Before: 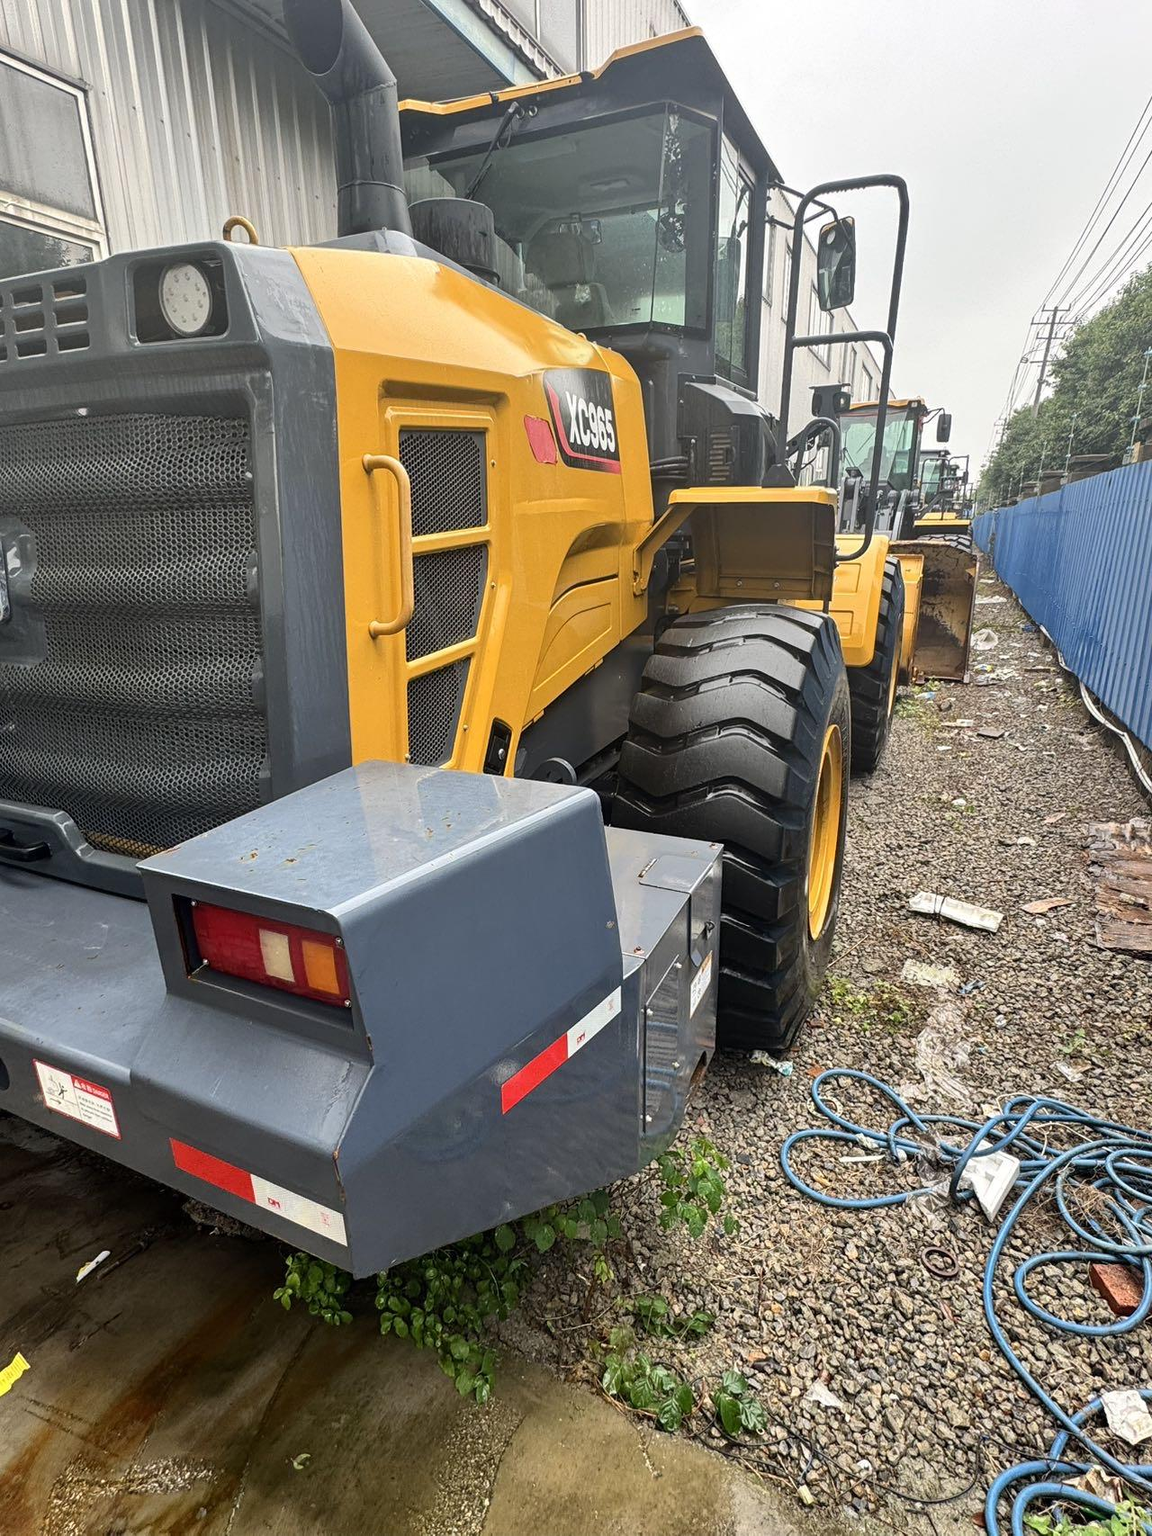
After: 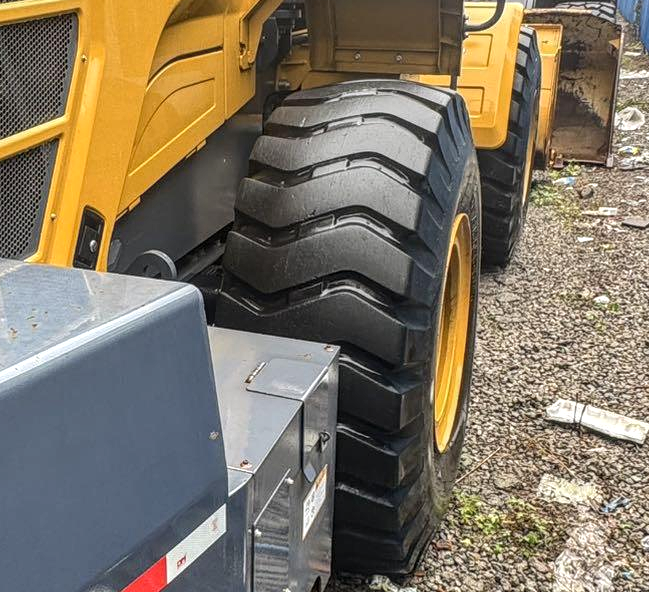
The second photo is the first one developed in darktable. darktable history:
crop: left 36.326%, top 34.734%, right 12.918%, bottom 30.581%
local contrast: highlights 3%, shadows 6%, detail 133%
exposure: exposure 0.19 EV, compensate highlight preservation false
